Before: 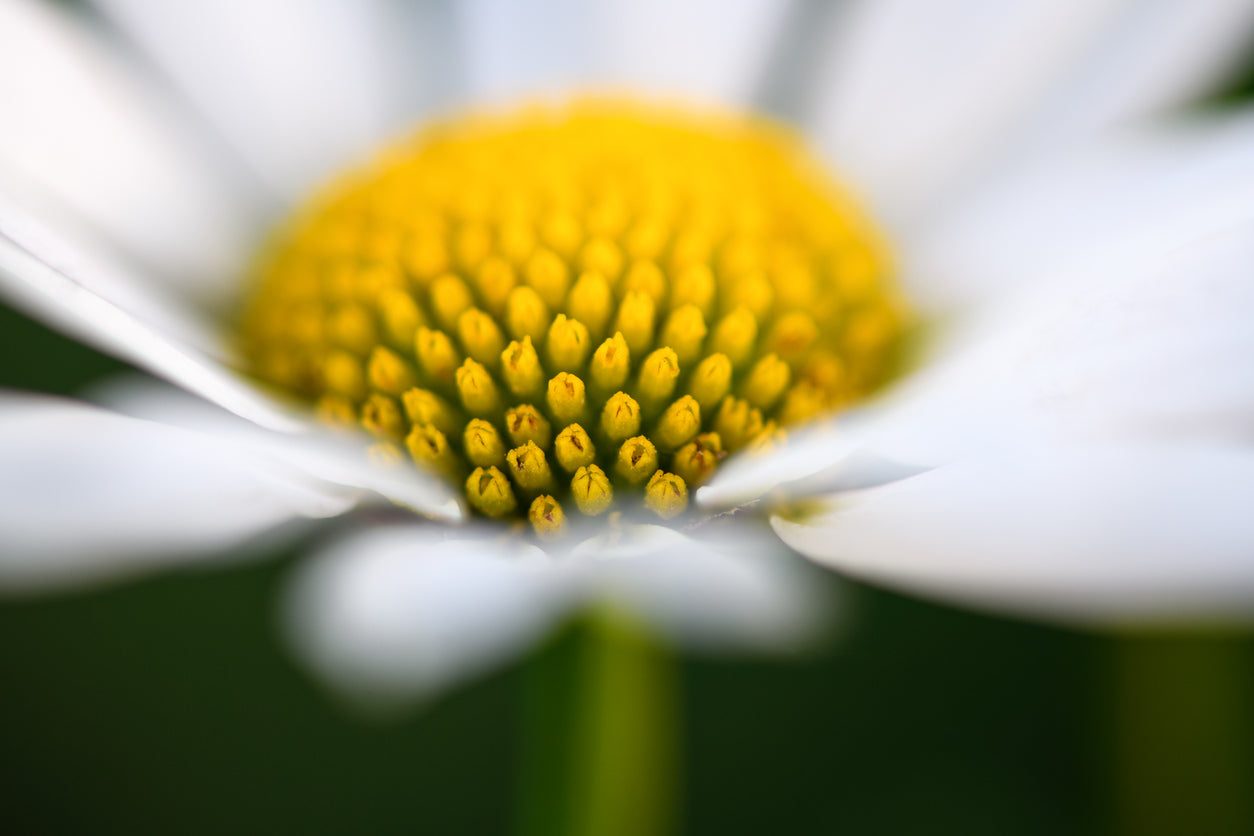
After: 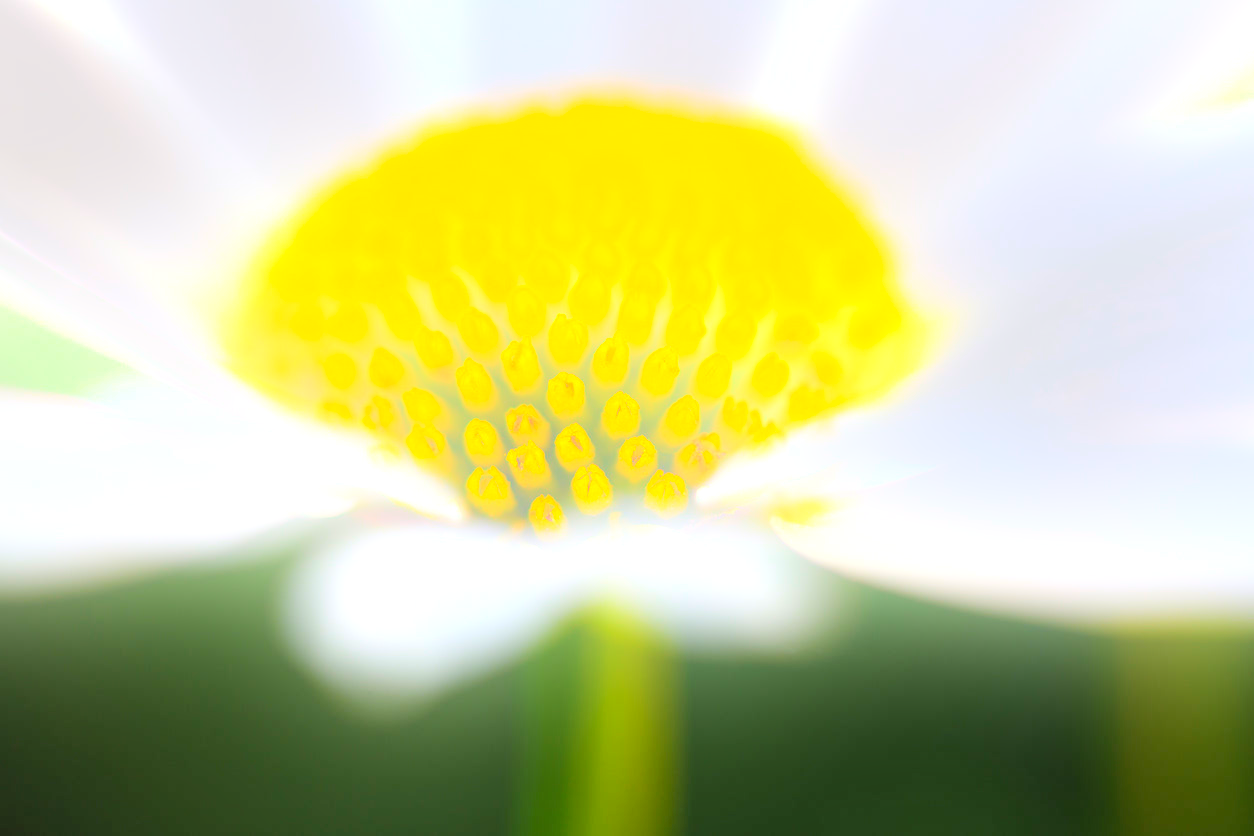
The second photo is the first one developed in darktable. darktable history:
bloom: on, module defaults
contrast brightness saturation: brightness 0.09, saturation 0.19
exposure: black level correction 0, exposure 1 EV, compensate exposure bias true, compensate highlight preservation false
